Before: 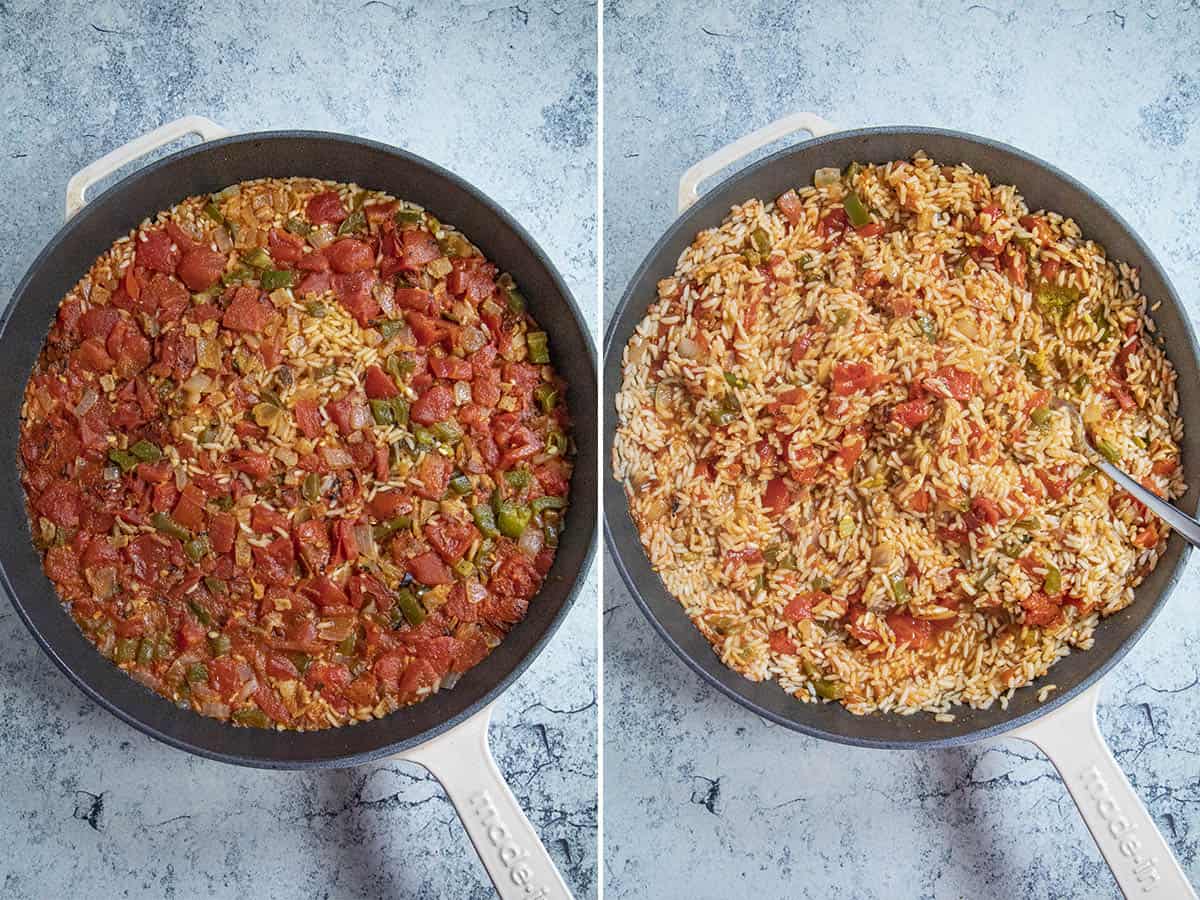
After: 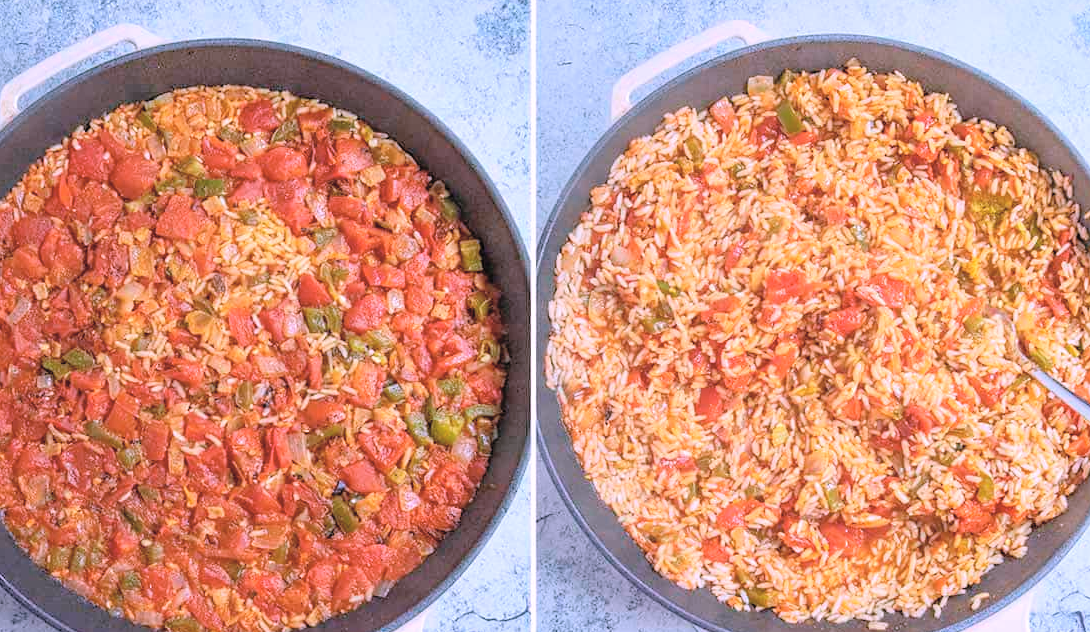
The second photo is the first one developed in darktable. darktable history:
color zones: curves: ch0 [(0, 0.5) (0.143, 0.5) (0.286, 0.5) (0.429, 0.5) (0.571, 0.5) (0.714, 0.476) (0.857, 0.5) (1, 0.5)]; ch2 [(0, 0.5) (0.143, 0.5) (0.286, 0.5) (0.429, 0.5) (0.571, 0.5) (0.714, 0.487) (0.857, 0.5) (1, 0.5)]
white balance: red 1.042, blue 1.17
contrast brightness saturation: brightness 0.28
crop: left 5.596%, top 10.314%, right 3.534%, bottom 19.395%
